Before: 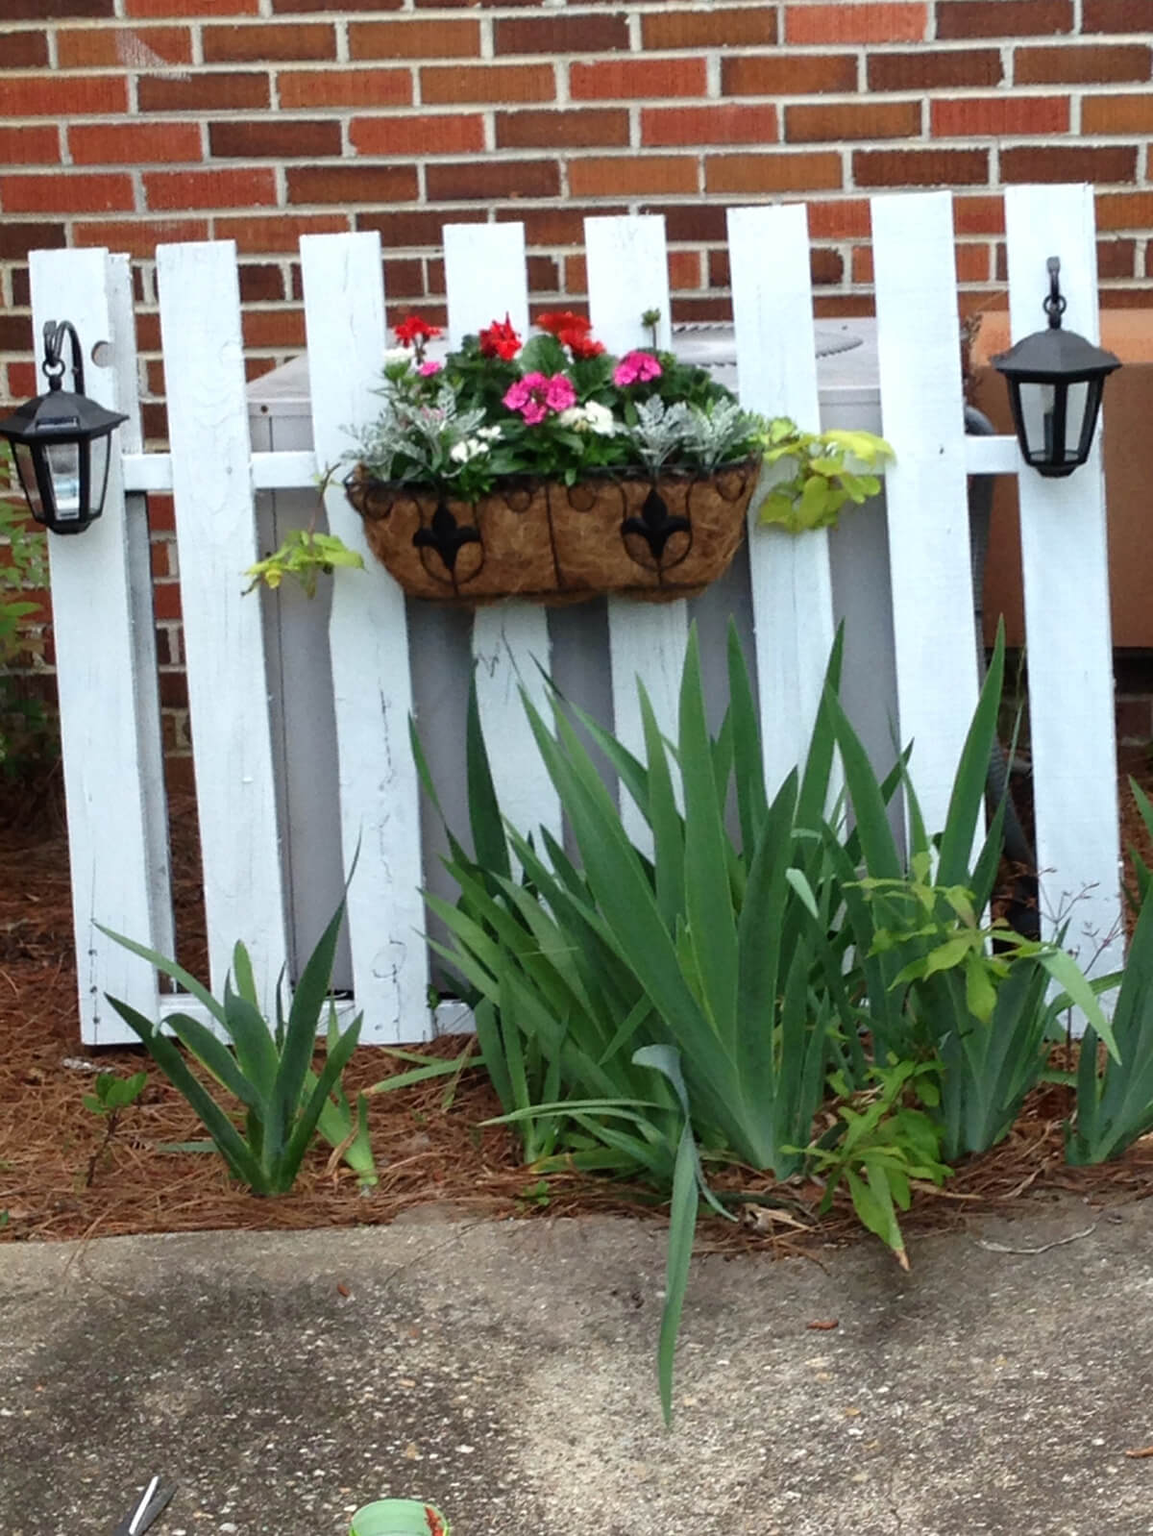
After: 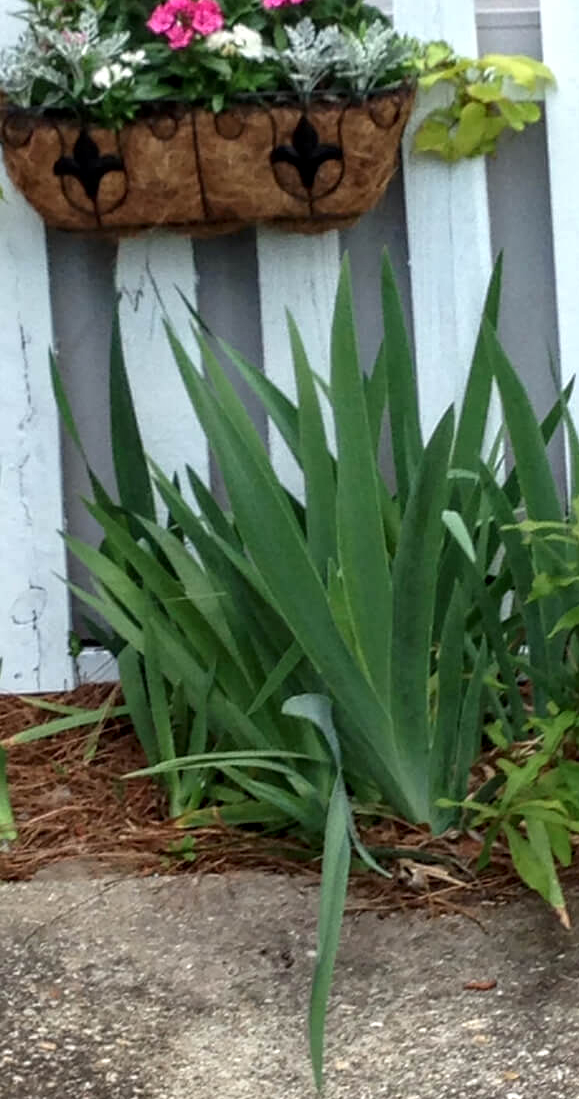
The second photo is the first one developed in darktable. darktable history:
crop: left 31.359%, top 24.615%, right 20.382%, bottom 6.591%
local contrast: detail 130%
